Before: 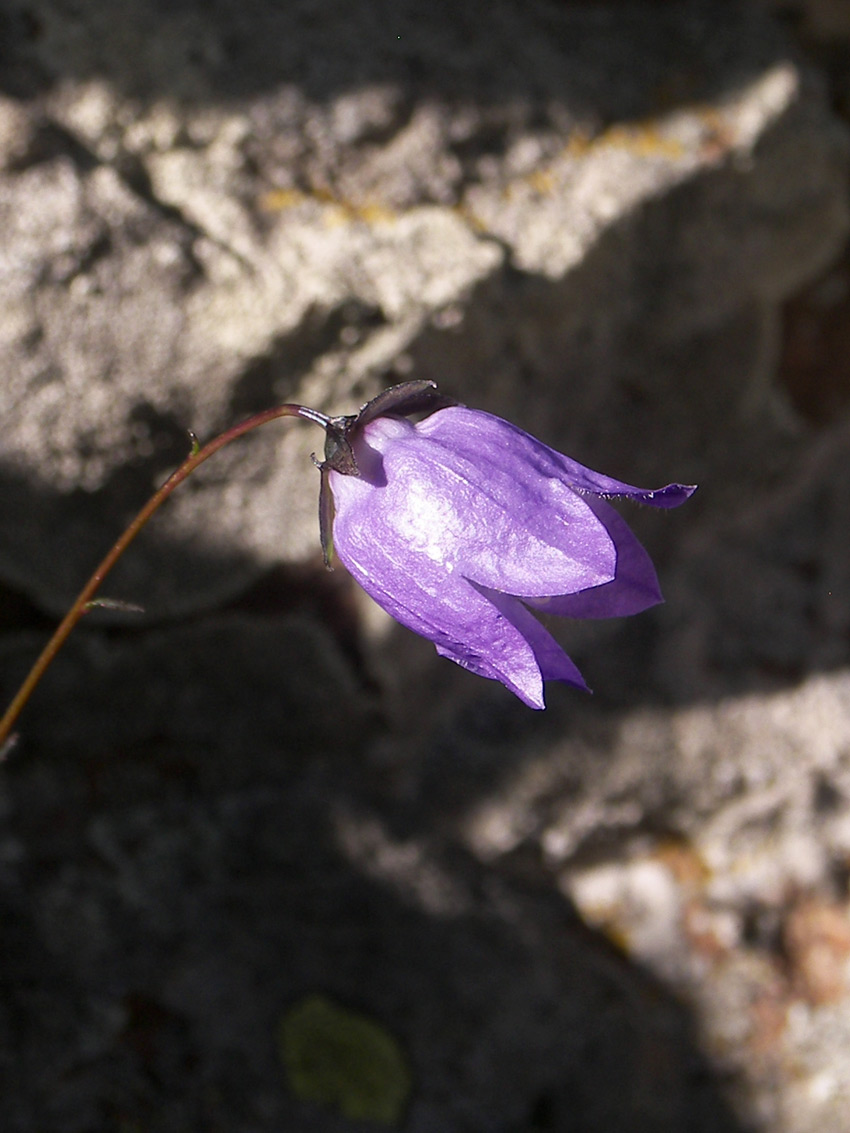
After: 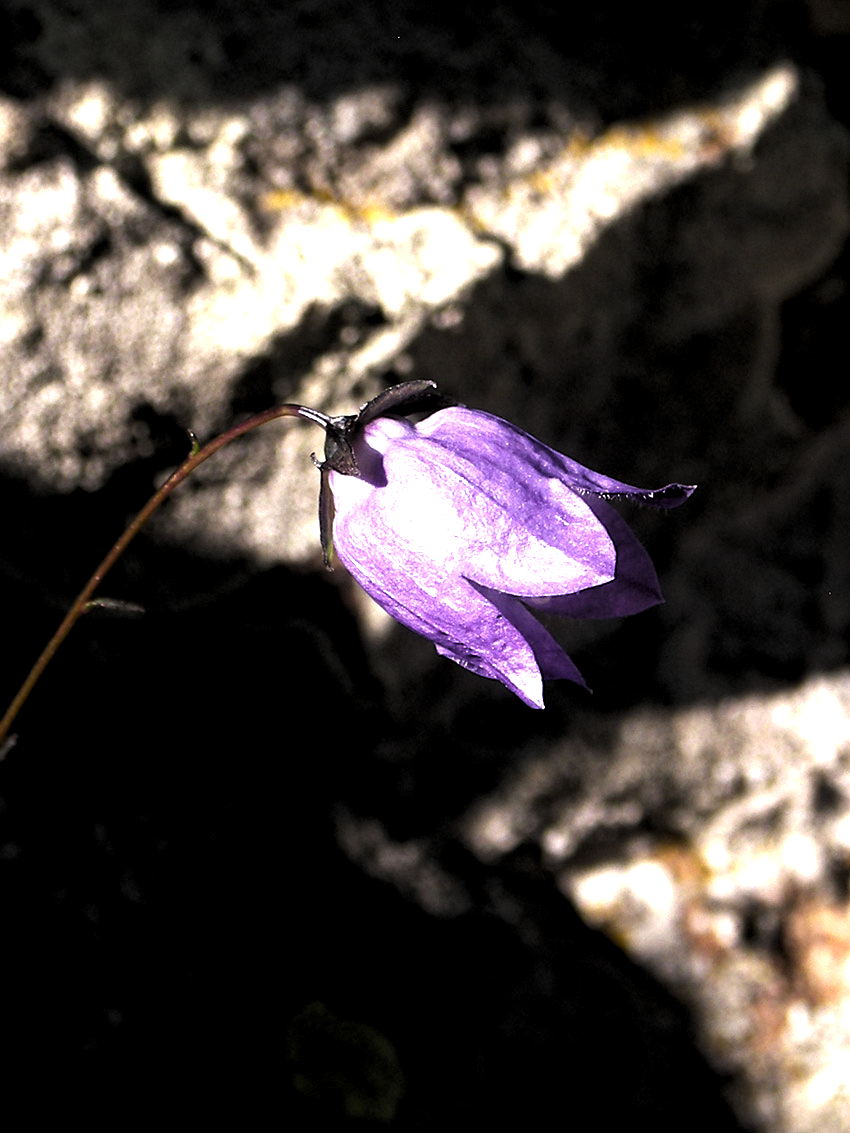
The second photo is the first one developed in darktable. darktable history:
rgb levels: levels [[0.01, 0.419, 0.839], [0, 0.5, 1], [0, 0.5, 1]]
levels: levels [0.044, 0.475, 0.791]
haze removal: compatibility mode true, adaptive false
